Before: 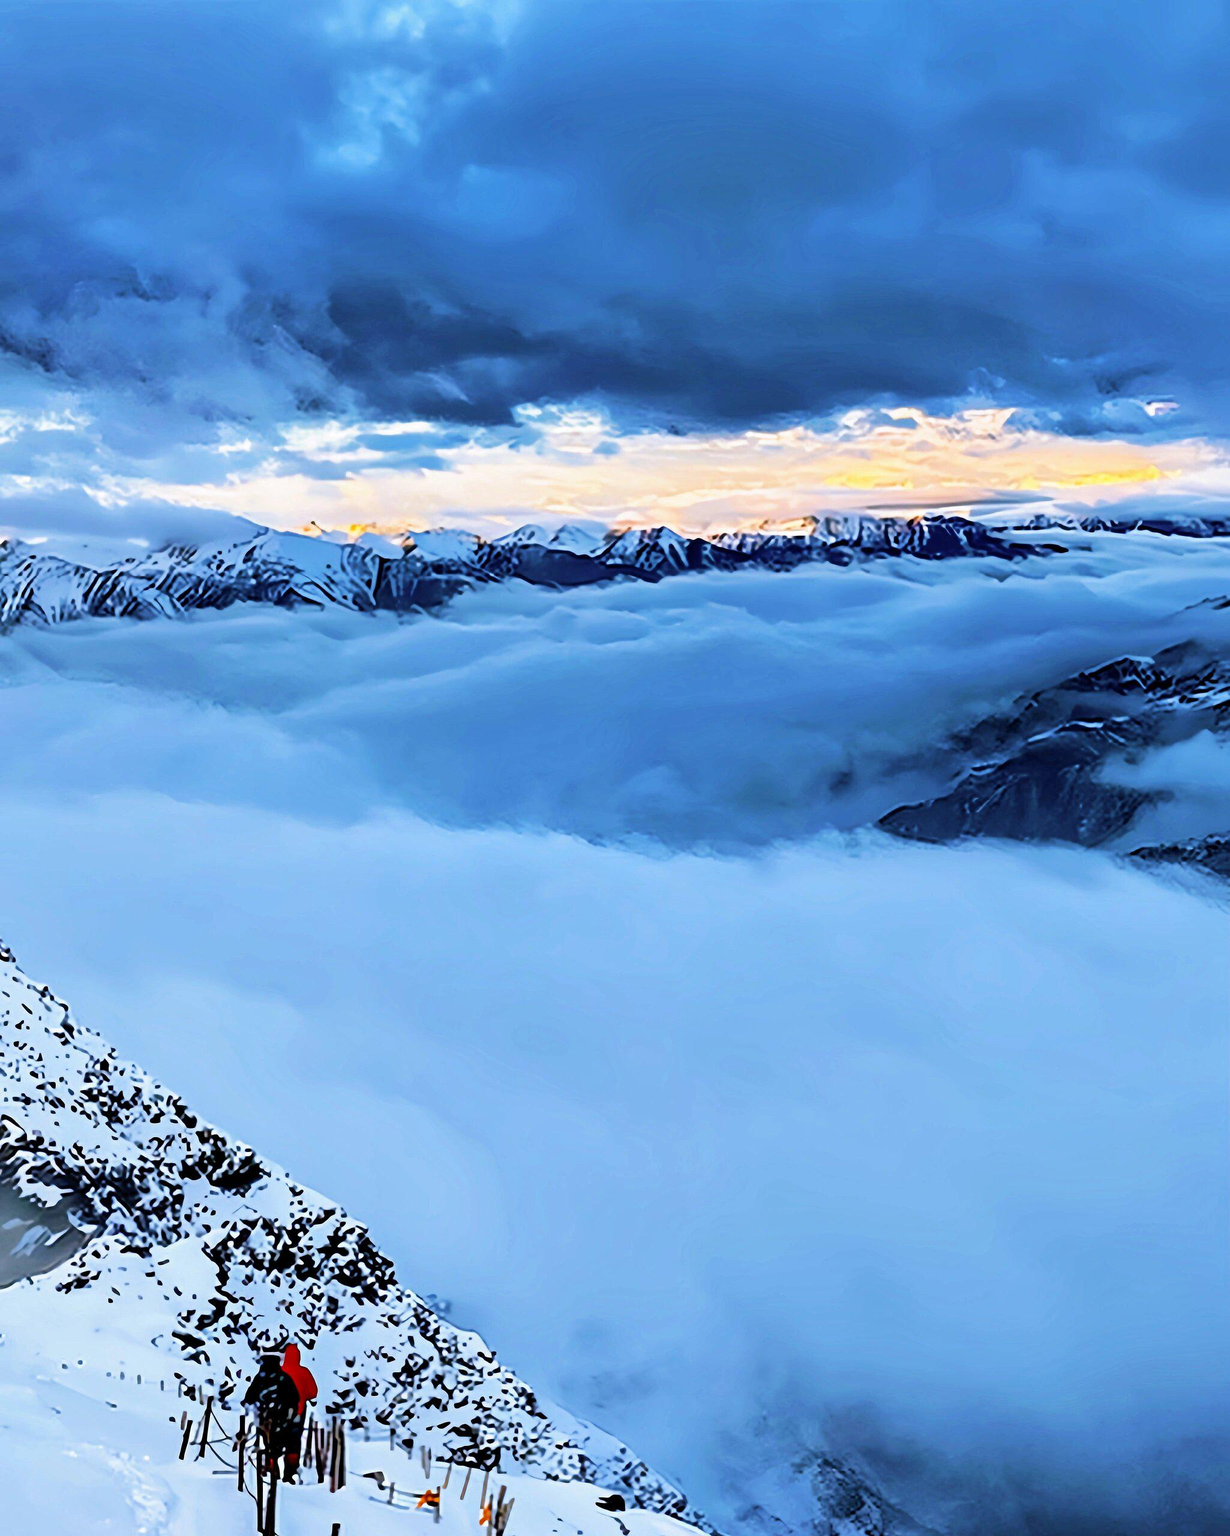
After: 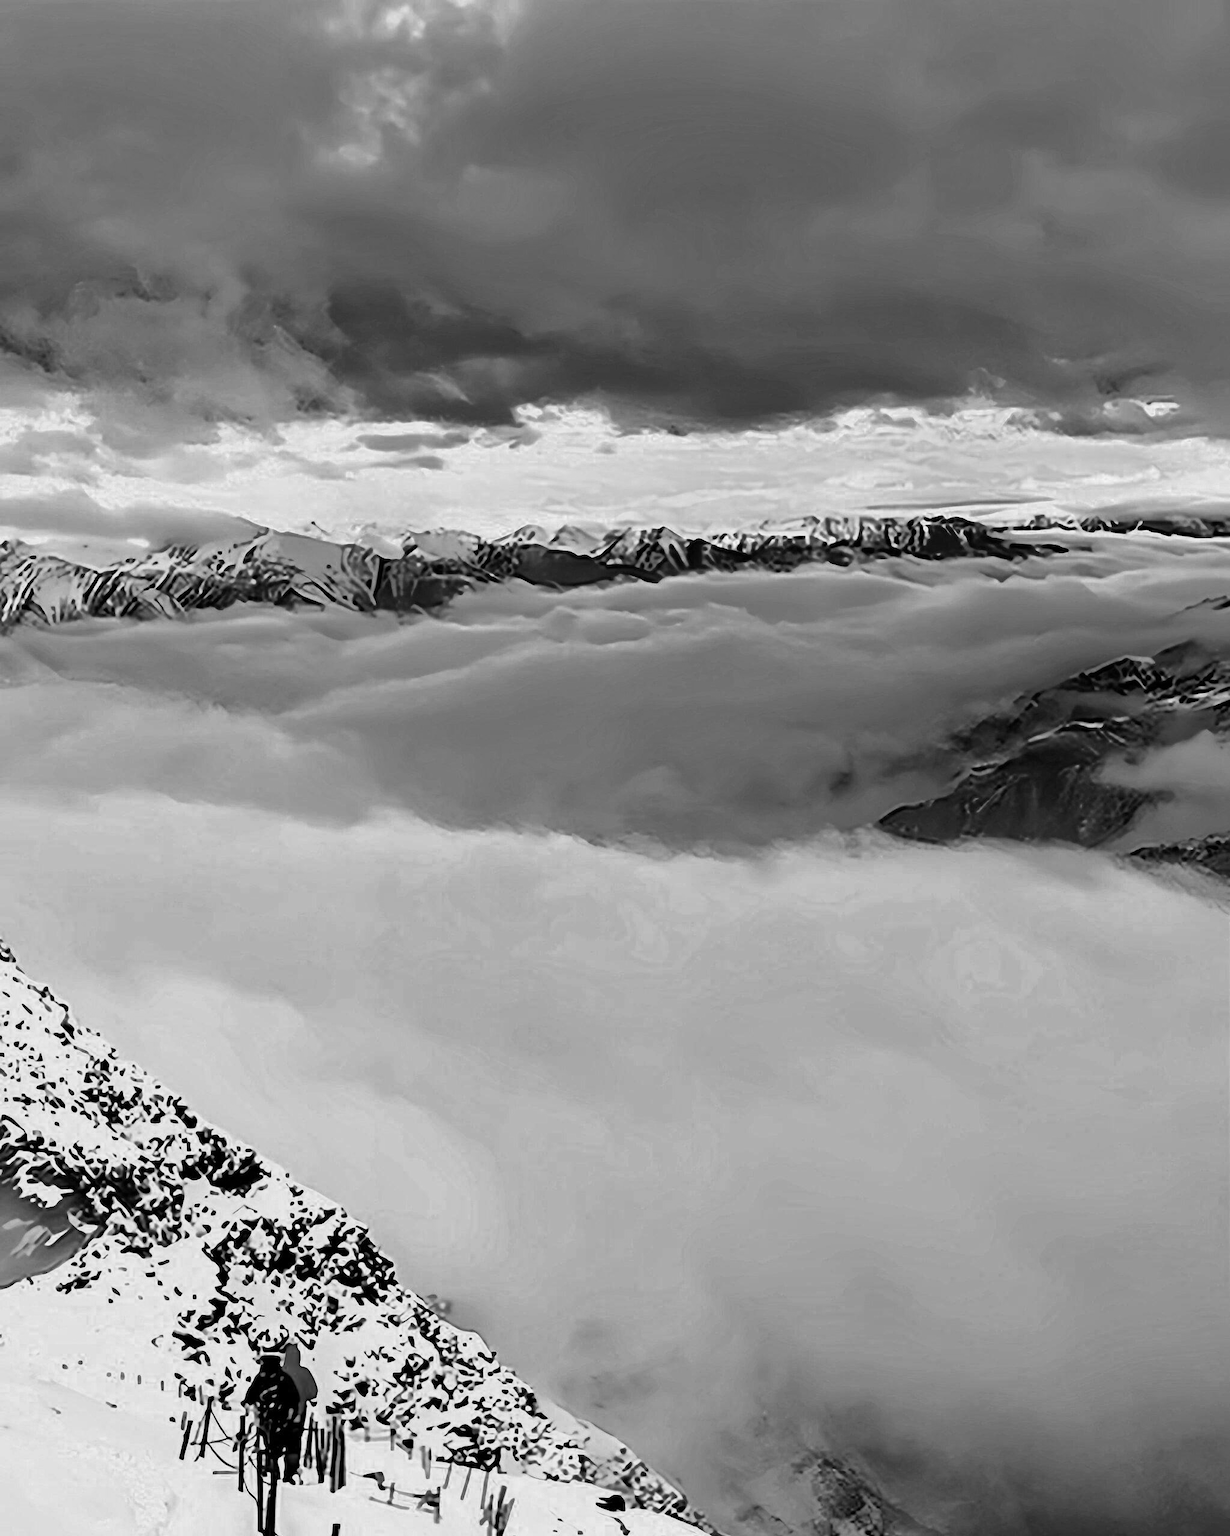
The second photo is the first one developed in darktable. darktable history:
color correction: highlights a* 22.48, highlights b* 21.79
color zones: curves: ch0 [(0.002, 0.593) (0.143, 0.417) (0.285, 0.541) (0.455, 0.289) (0.608, 0.327) (0.727, 0.283) (0.869, 0.571) (1, 0.603)]; ch1 [(0, 0) (0.143, 0) (0.286, 0) (0.429, 0) (0.571, 0) (0.714, 0) (0.857, 0)]
